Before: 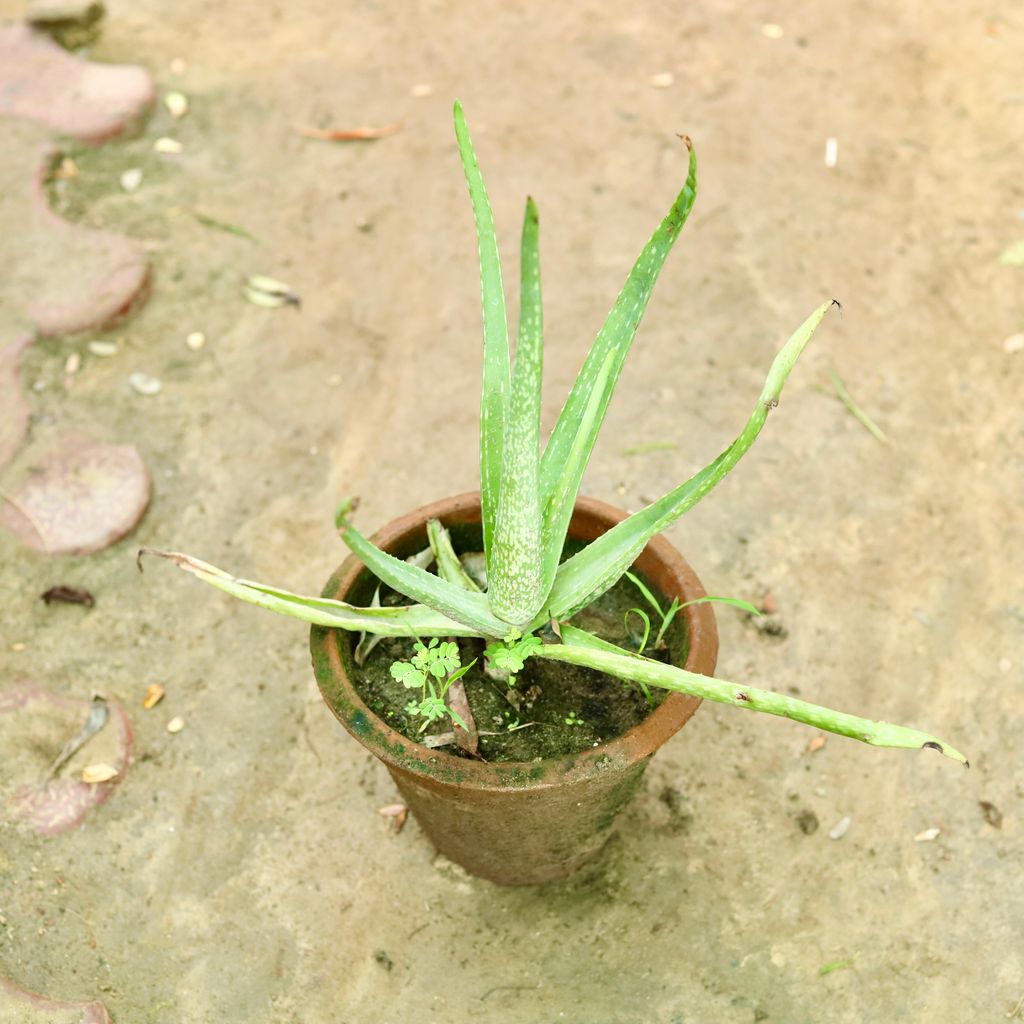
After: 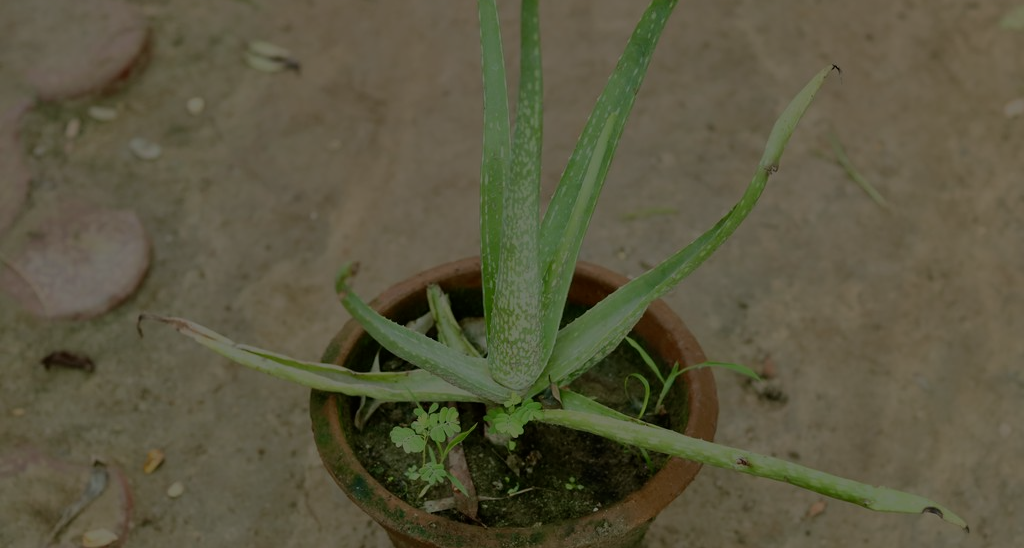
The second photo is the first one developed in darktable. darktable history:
crop and rotate: top 23.043%, bottom 23.437%
exposure: exposure -2.446 EV, compensate highlight preservation false
color correction: saturation 0.99
